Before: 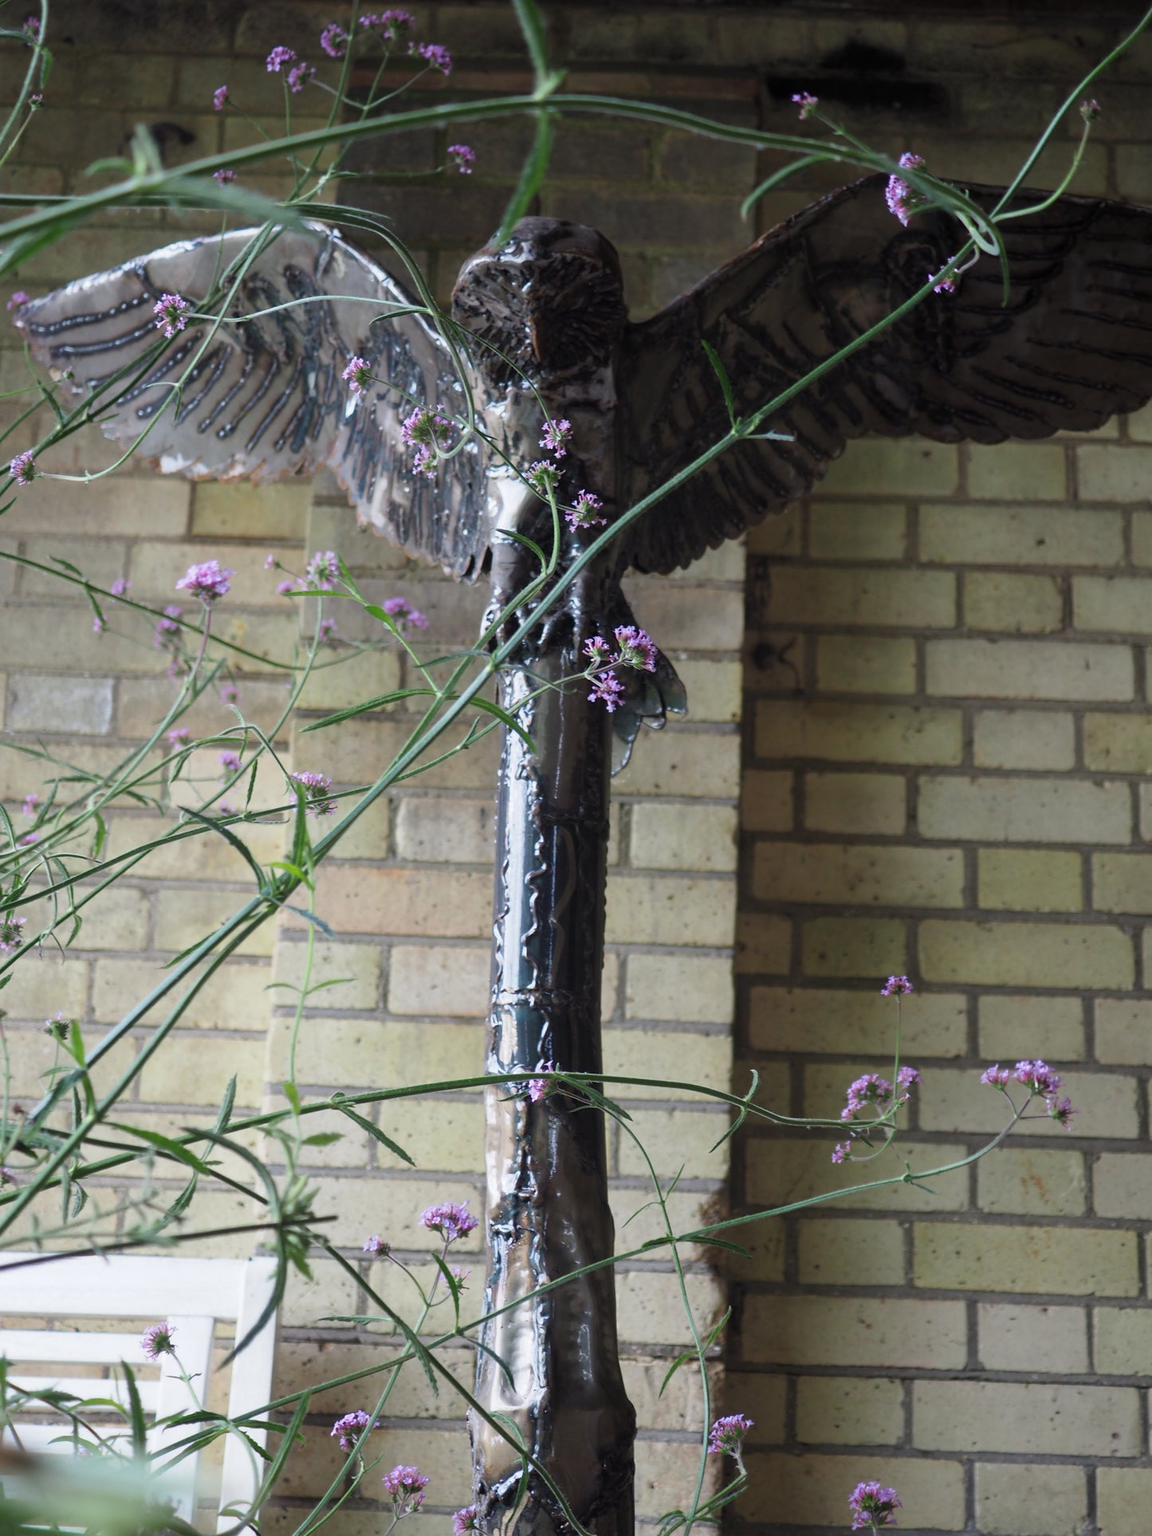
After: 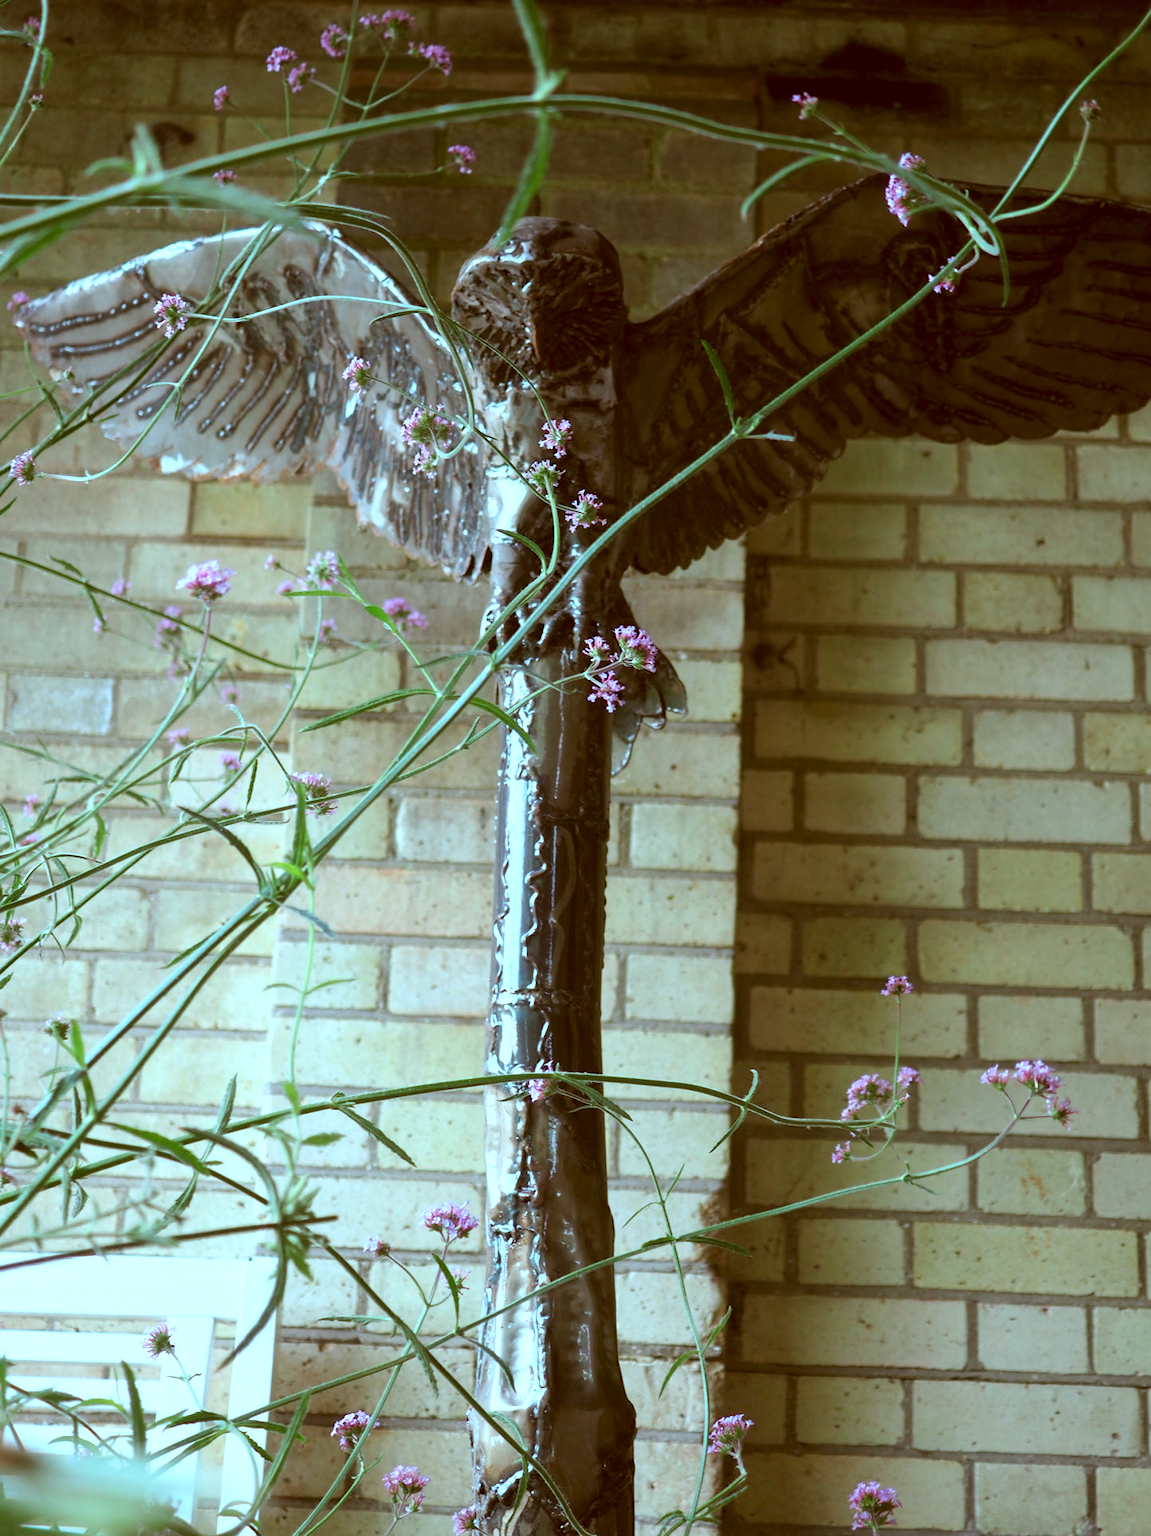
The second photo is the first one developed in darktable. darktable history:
exposure: black level correction 0.001, exposure 0.5 EV, compensate highlight preservation false
color correction: highlights a* -15.08, highlights b* -16.48, shadows a* 10.02, shadows b* 29.91
